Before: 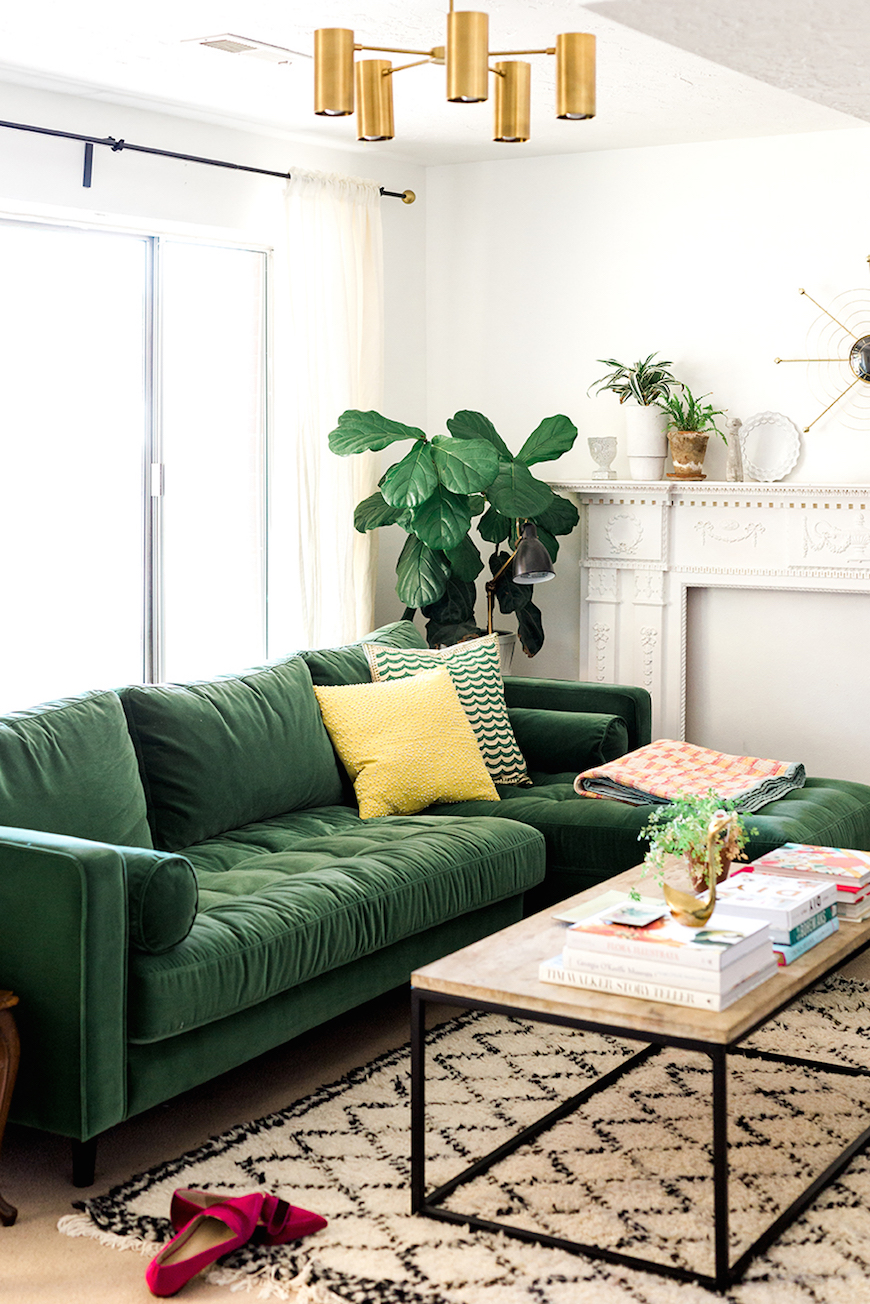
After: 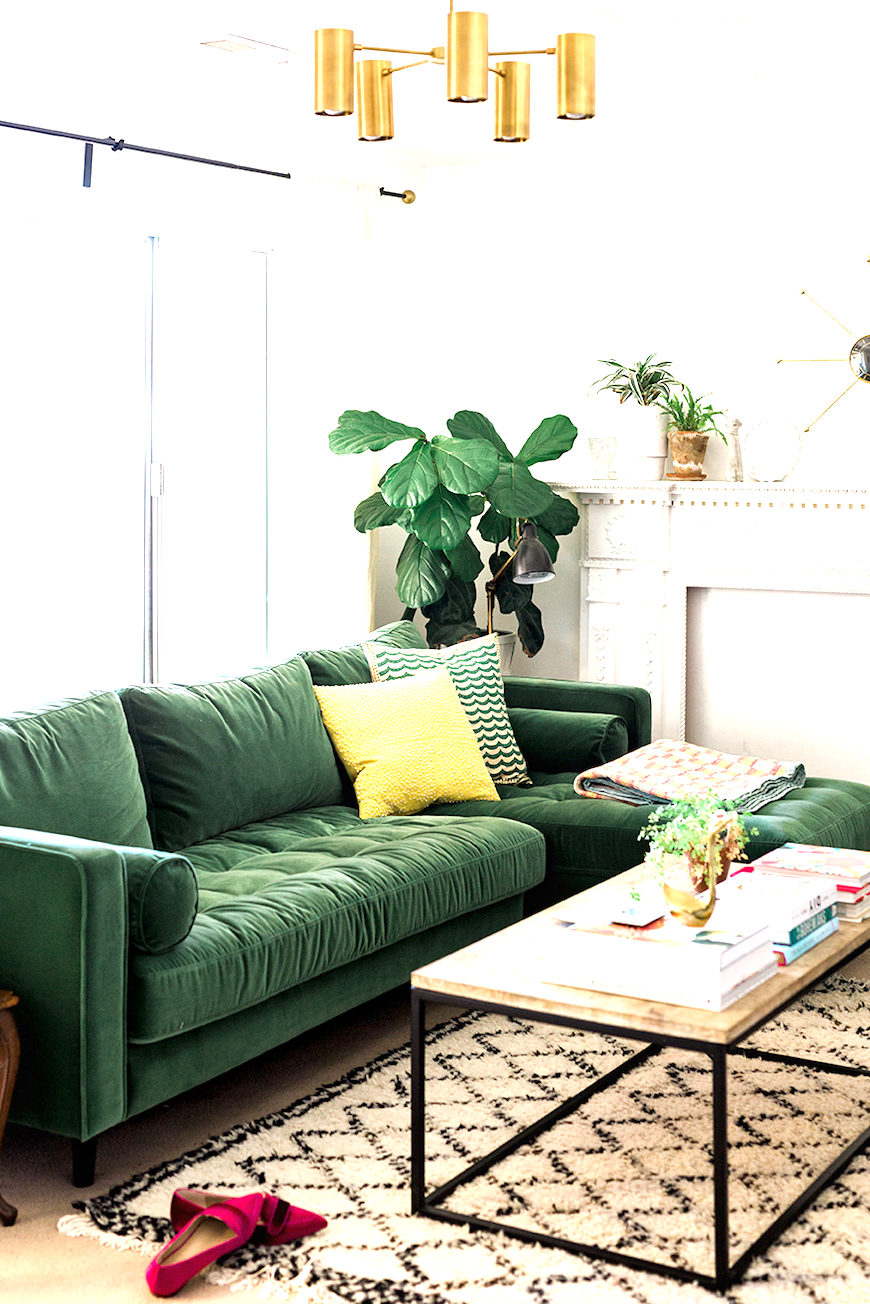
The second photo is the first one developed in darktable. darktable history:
local contrast: mode bilateral grid, contrast 20, coarseness 50, detail 119%, midtone range 0.2
exposure: black level correction 0, exposure 0.7 EV, compensate highlight preservation false
